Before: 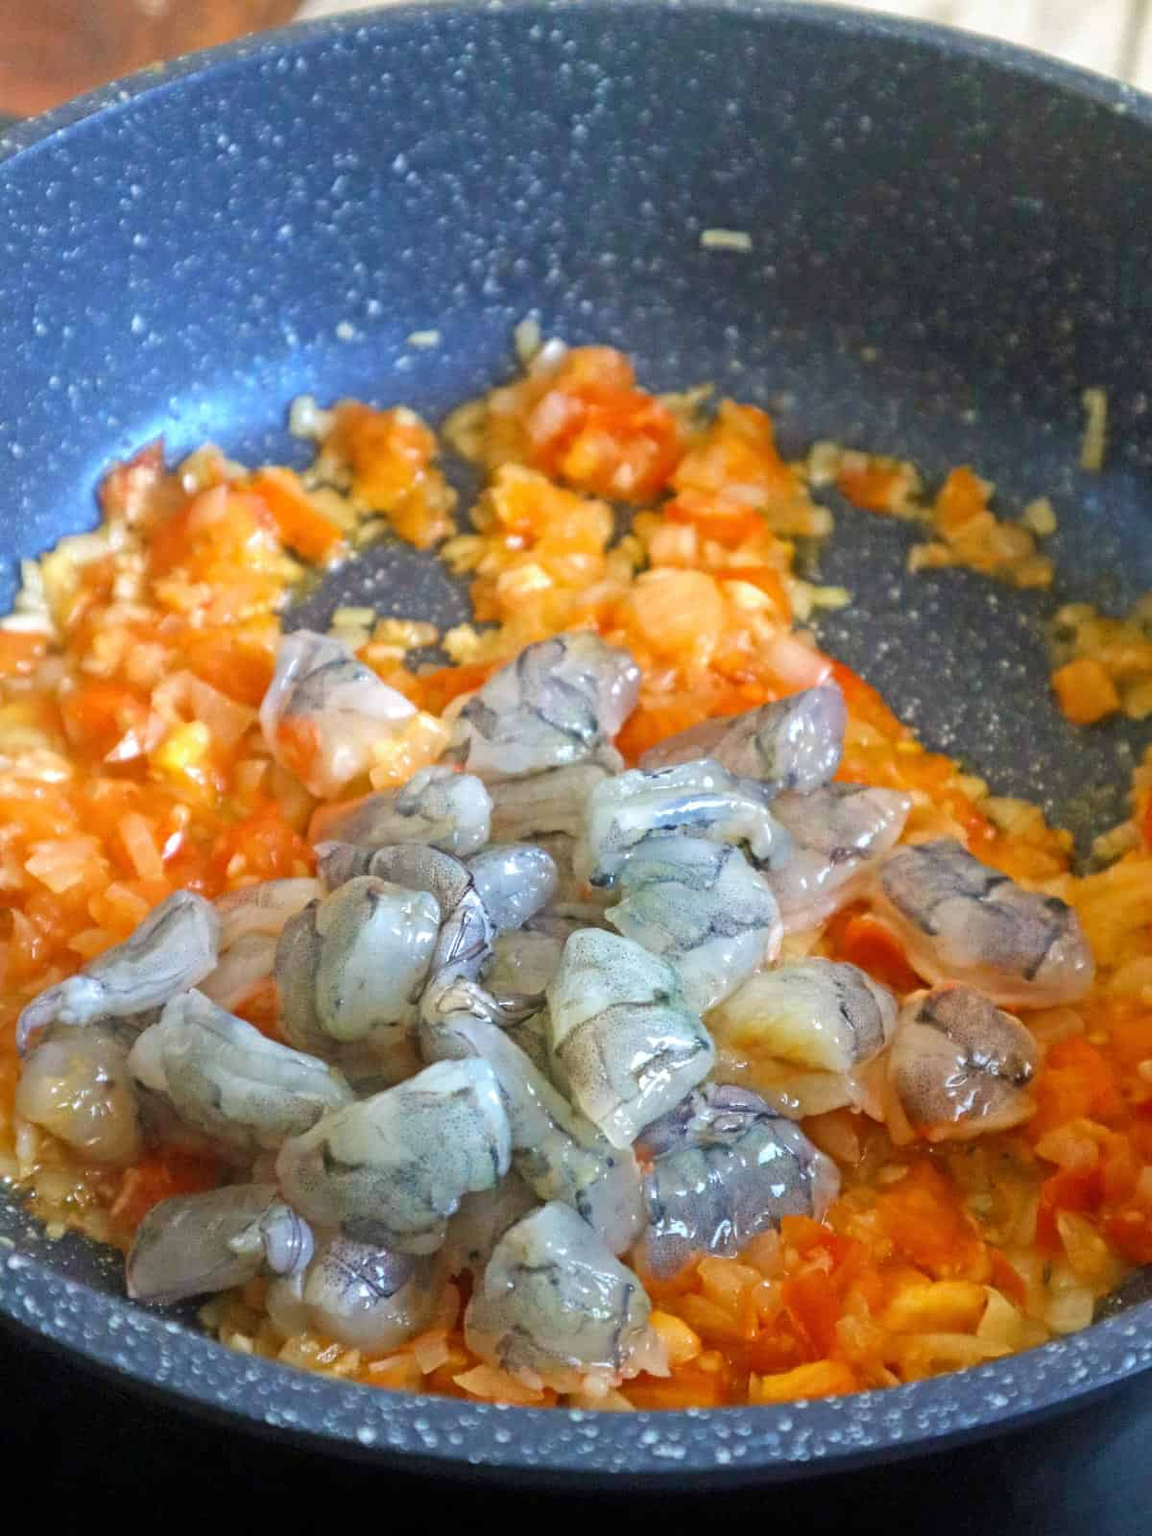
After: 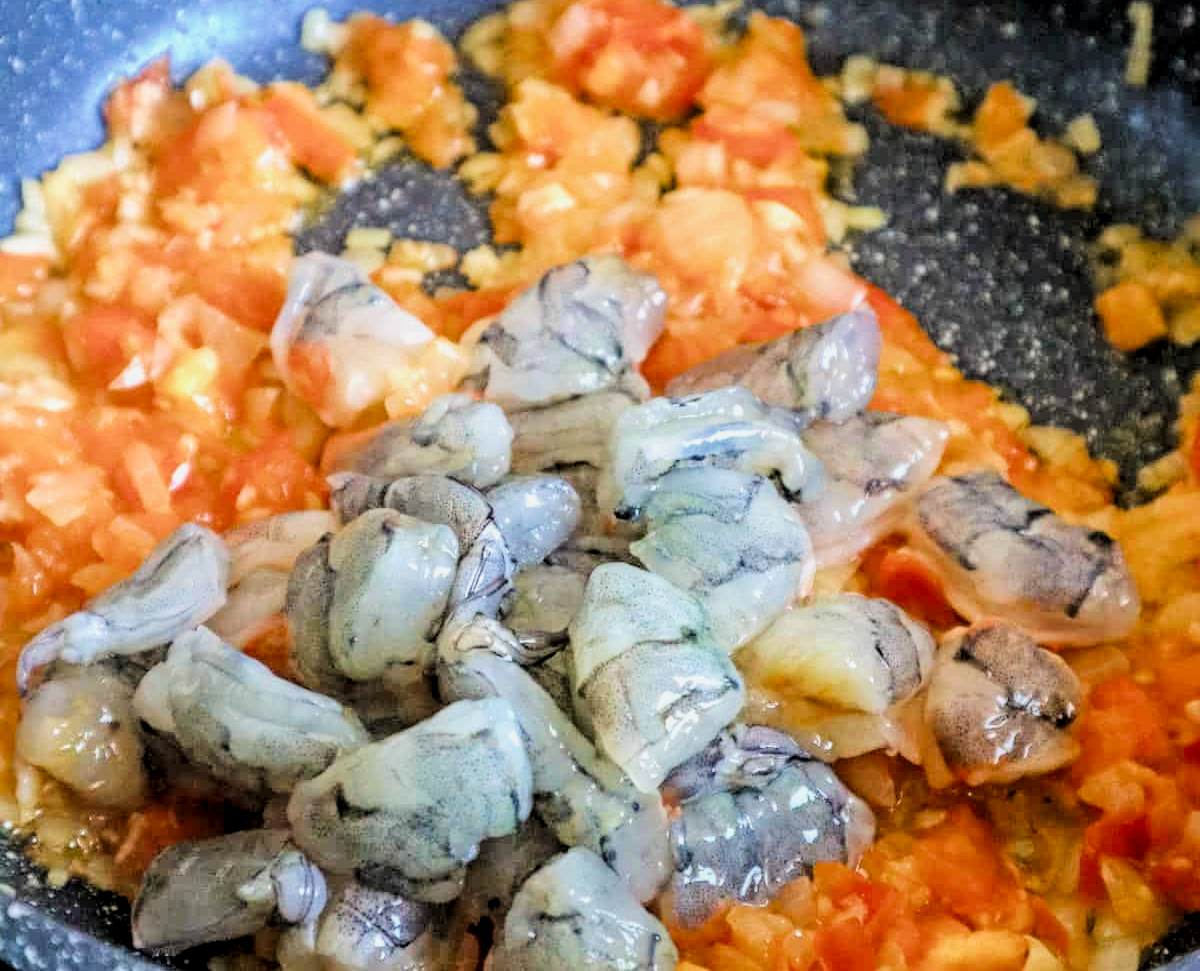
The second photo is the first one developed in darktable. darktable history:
crop and rotate: top 25.357%, bottom 13.942%
filmic rgb: black relative exposure -4.58 EV, white relative exposure 4.8 EV, threshold 3 EV, hardness 2.36, latitude 36.07%, contrast 1.048, highlights saturation mix 1.32%, shadows ↔ highlights balance 1.25%, color science v4 (2020), enable highlight reconstruction true
local contrast: on, module defaults
tone equalizer: -8 EV -0.75 EV, -7 EV -0.7 EV, -6 EV -0.6 EV, -5 EV -0.4 EV, -3 EV 0.4 EV, -2 EV 0.6 EV, -1 EV 0.7 EV, +0 EV 0.75 EV, edges refinement/feathering 500, mask exposure compensation -1.57 EV, preserve details no
